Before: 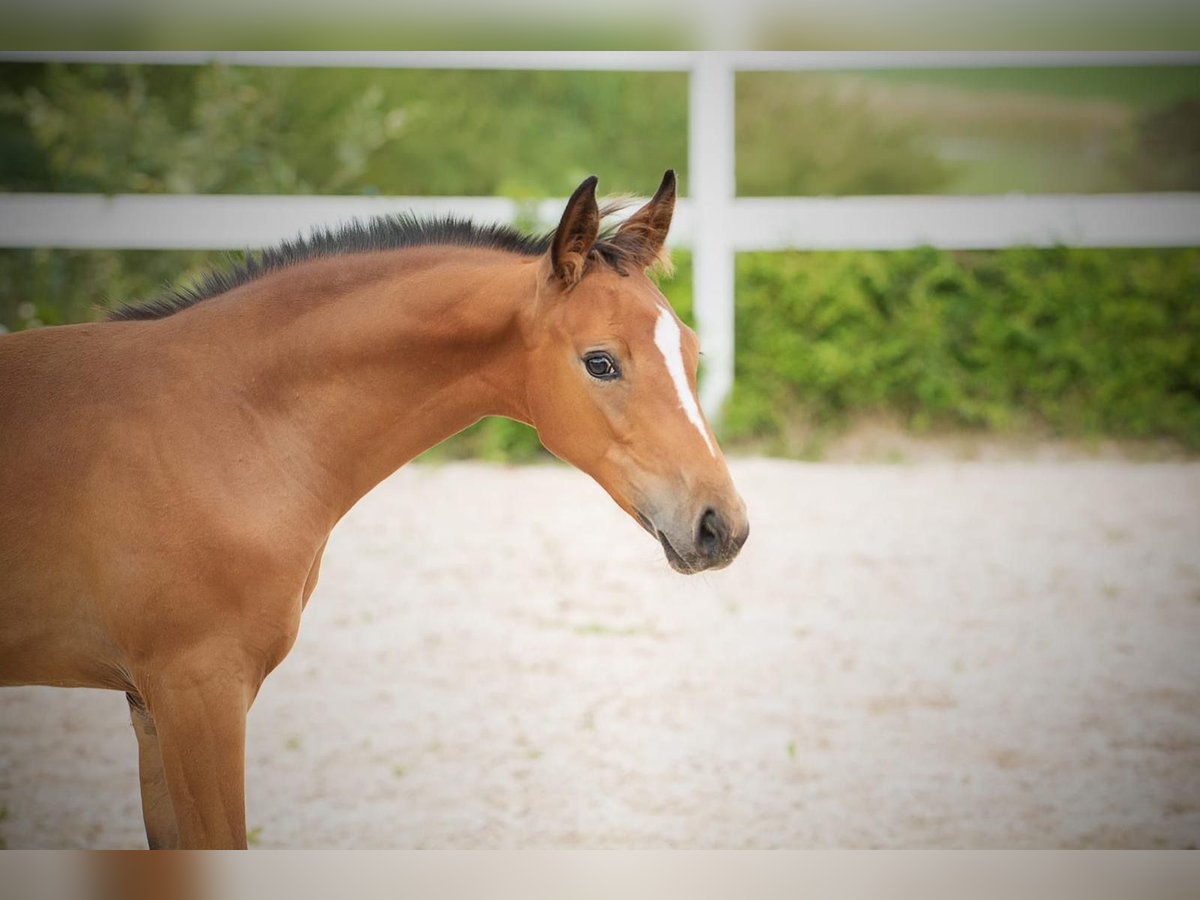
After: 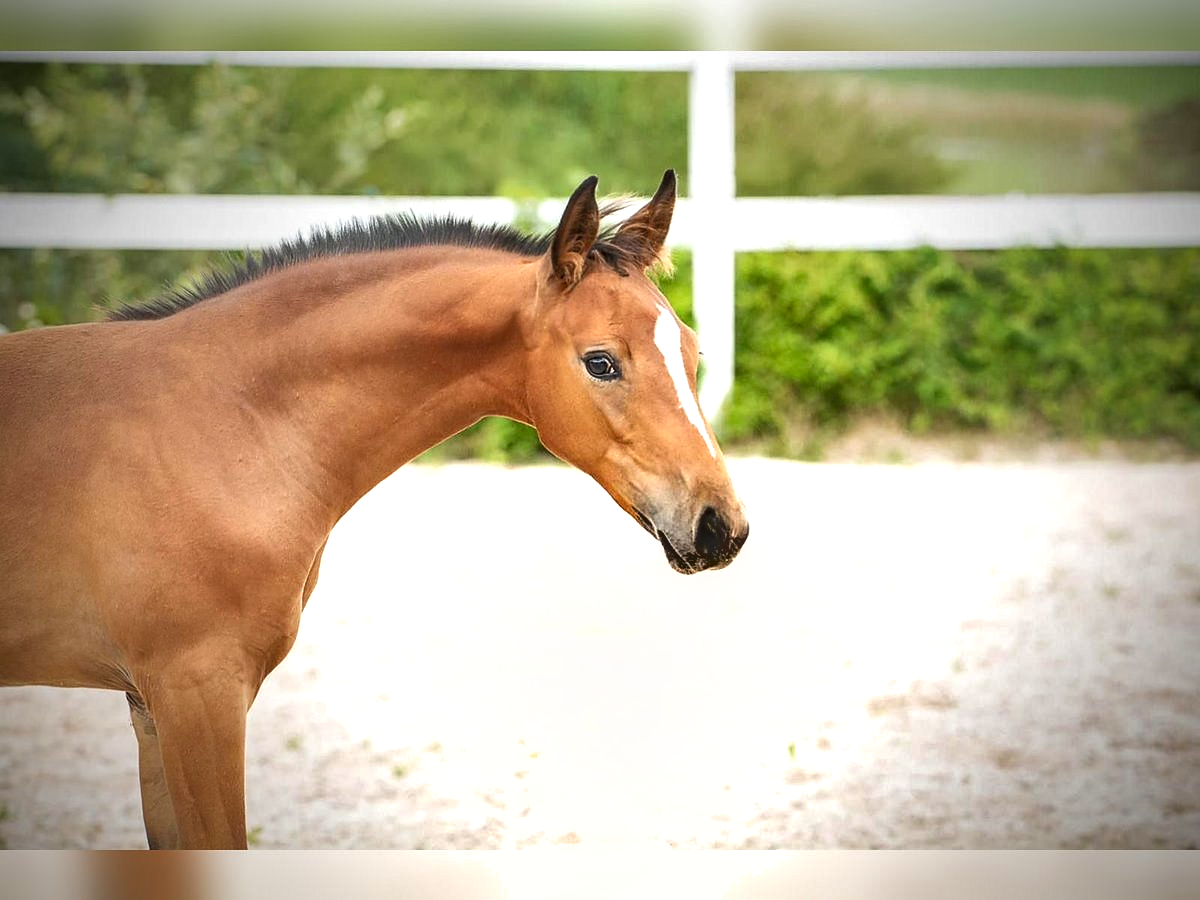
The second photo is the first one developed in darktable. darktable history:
exposure: black level correction 0, exposure 0.7 EV, compensate highlight preservation false
shadows and highlights: shadows 59.95, soften with gaussian
local contrast: on, module defaults
sharpen: radius 1.559, amount 0.374, threshold 1.561
